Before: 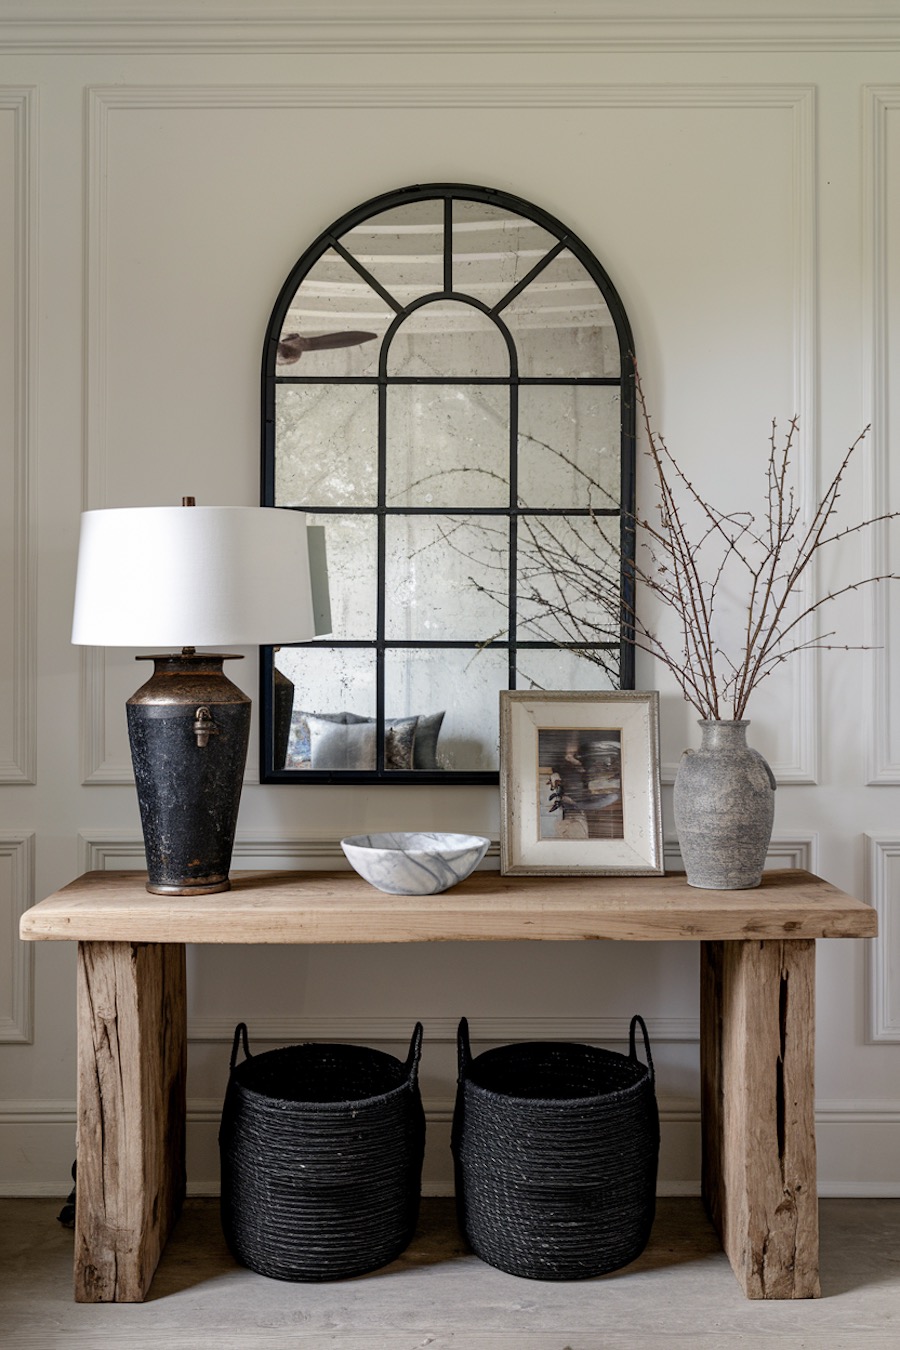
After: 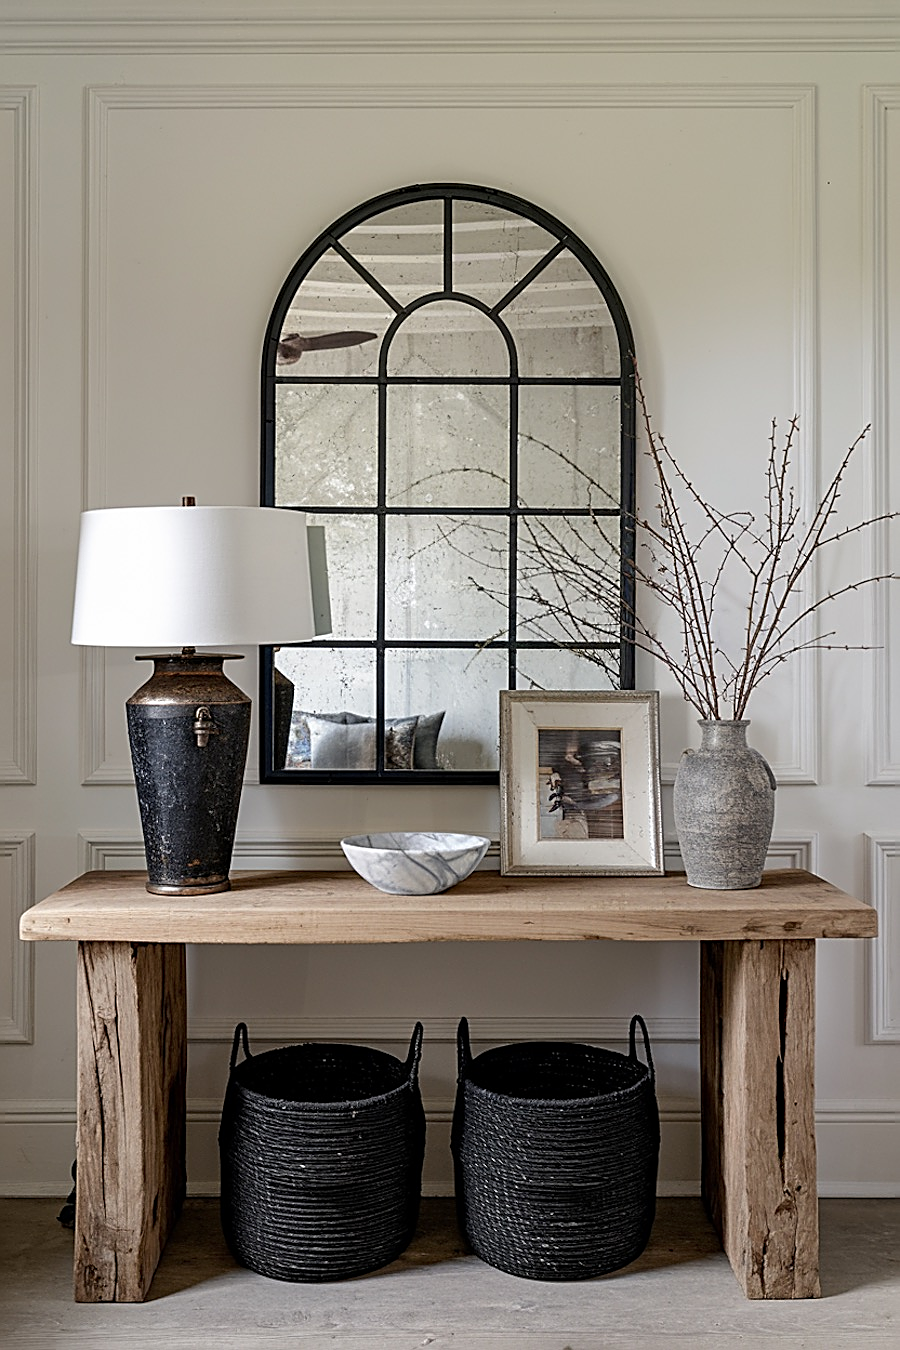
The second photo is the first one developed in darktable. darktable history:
sharpen: amount 0.897
